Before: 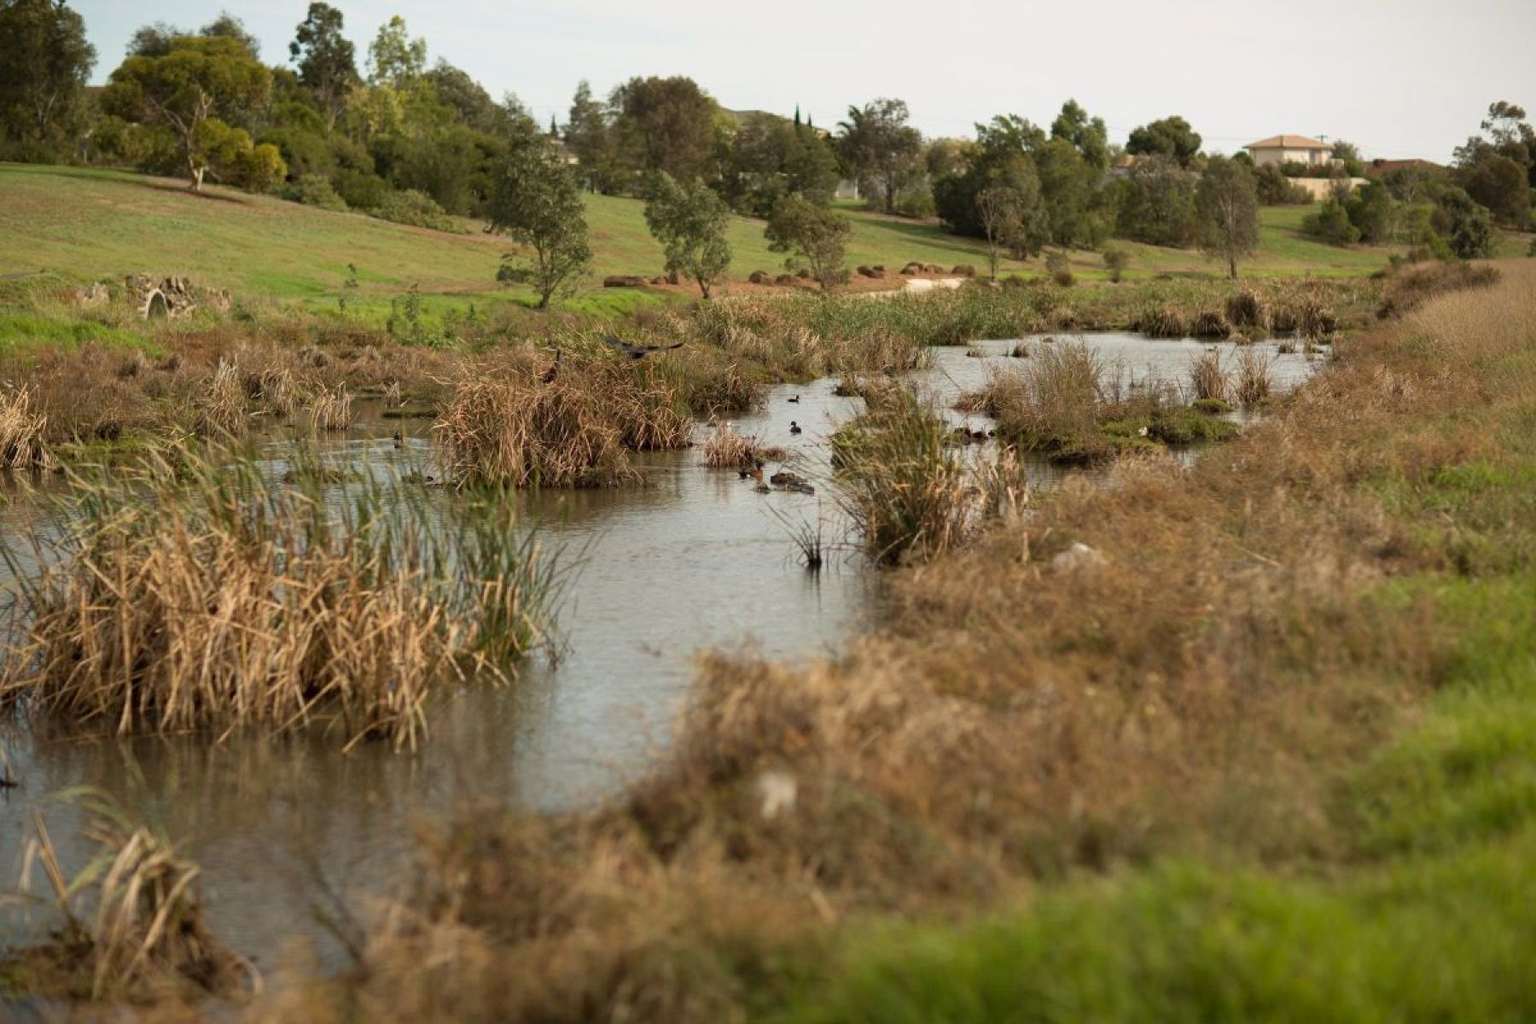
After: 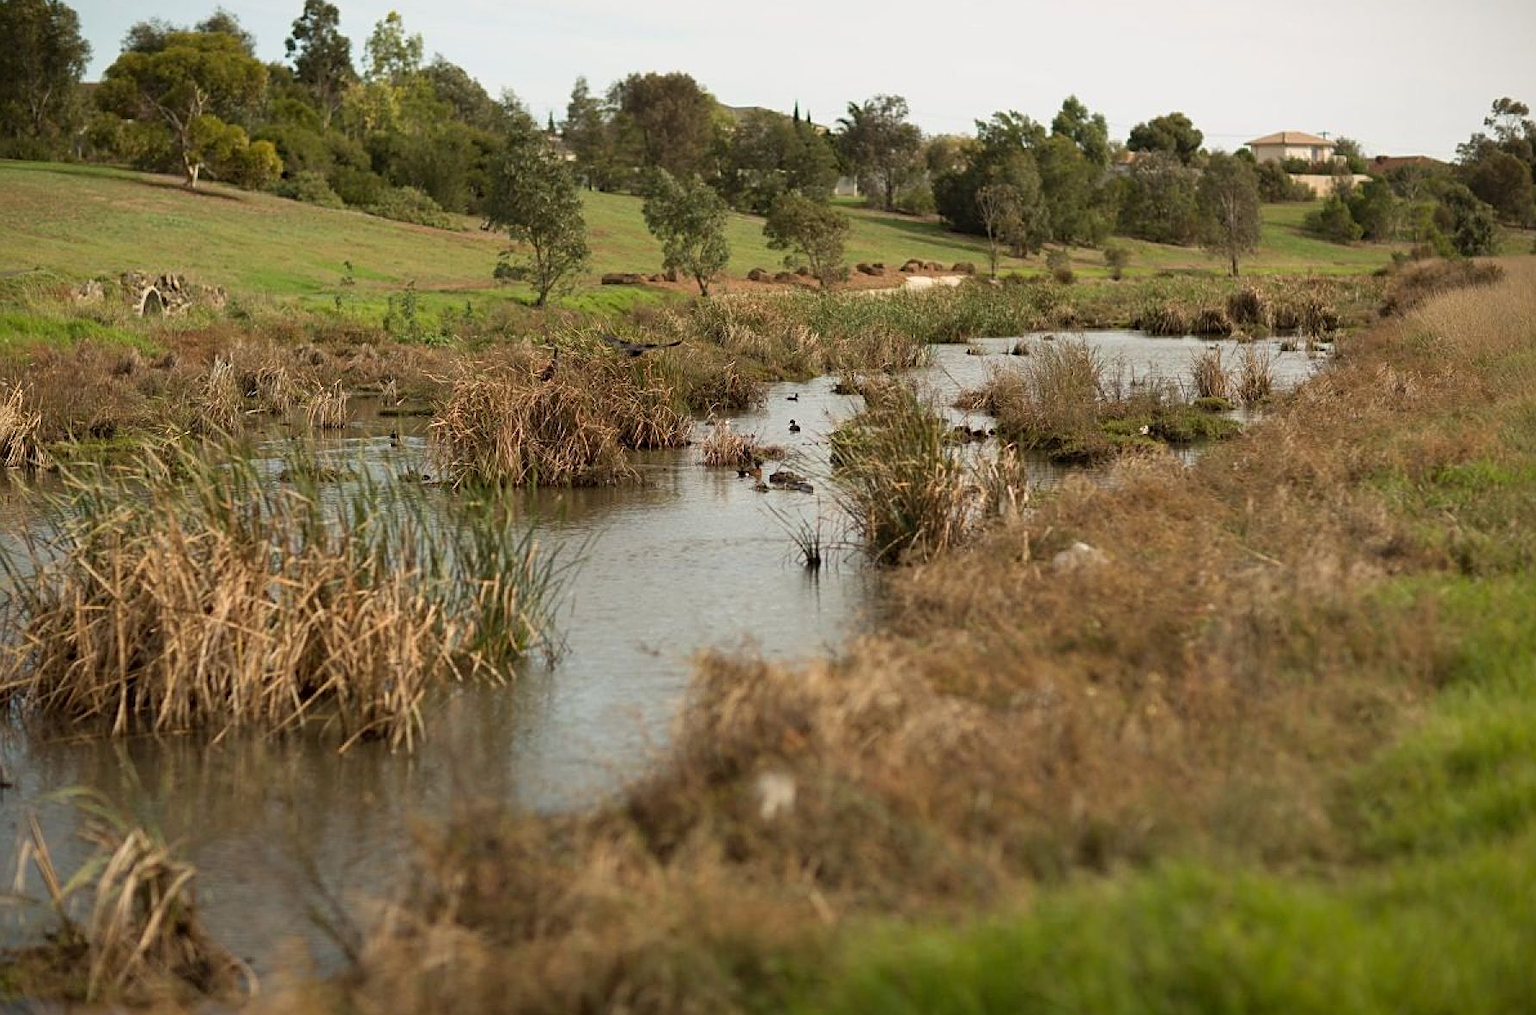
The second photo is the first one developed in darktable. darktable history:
sharpen: on, module defaults
crop: left 0.443%, top 0.483%, right 0.136%, bottom 0.858%
